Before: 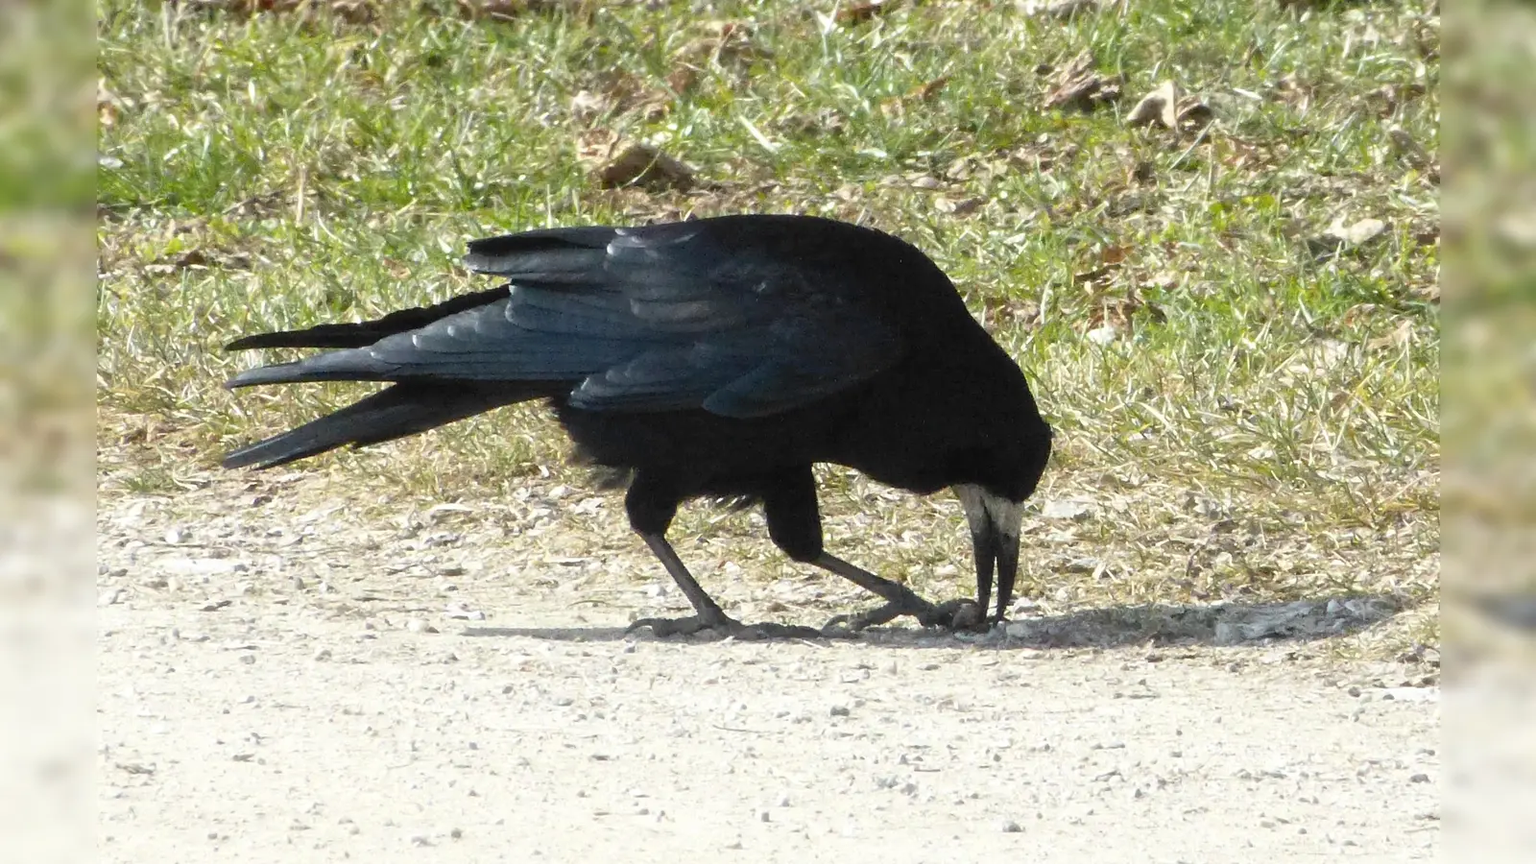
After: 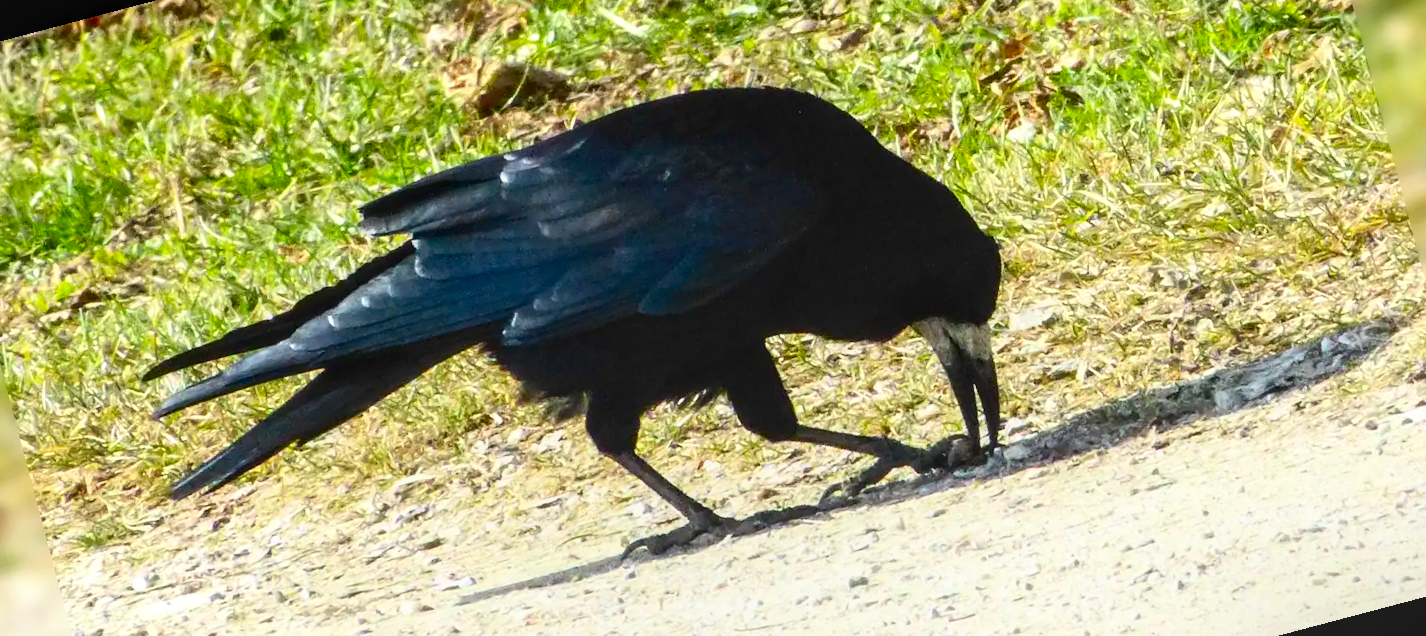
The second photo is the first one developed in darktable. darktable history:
rotate and perspective: rotation -14.8°, crop left 0.1, crop right 0.903, crop top 0.25, crop bottom 0.748
contrast brightness saturation: contrast 0.26, brightness 0.02, saturation 0.87
local contrast: on, module defaults
